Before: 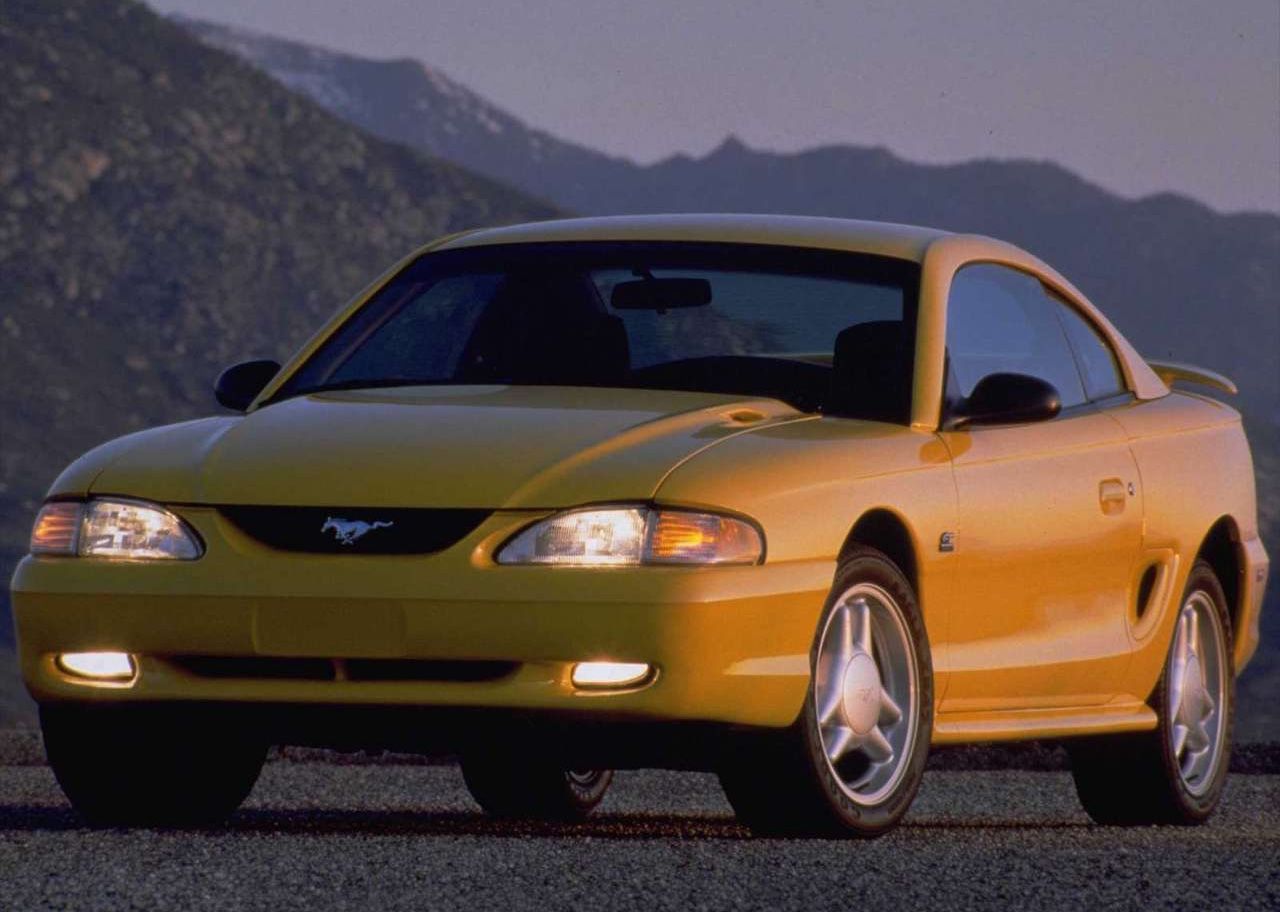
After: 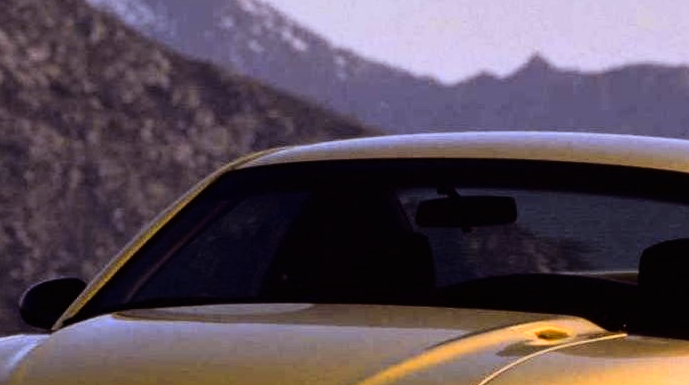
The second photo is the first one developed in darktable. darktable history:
crop: left 15.306%, top 9.065%, right 30.789%, bottom 48.638%
rgb curve: curves: ch0 [(0, 0) (0.21, 0.15) (0.24, 0.21) (0.5, 0.75) (0.75, 0.96) (0.89, 0.99) (1, 1)]; ch1 [(0, 0.02) (0.21, 0.13) (0.25, 0.2) (0.5, 0.67) (0.75, 0.9) (0.89, 0.97) (1, 1)]; ch2 [(0, 0.02) (0.21, 0.13) (0.25, 0.2) (0.5, 0.67) (0.75, 0.9) (0.89, 0.97) (1, 1)], compensate middle gray true
rgb levels: mode RGB, independent channels, levels [[0, 0.474, 1], [0, 0.5, 1], [0, 0.5, 1]]
color contrast: green-magenta contrast 0.8, blue-yellow contrast 1.1, unbound 0
